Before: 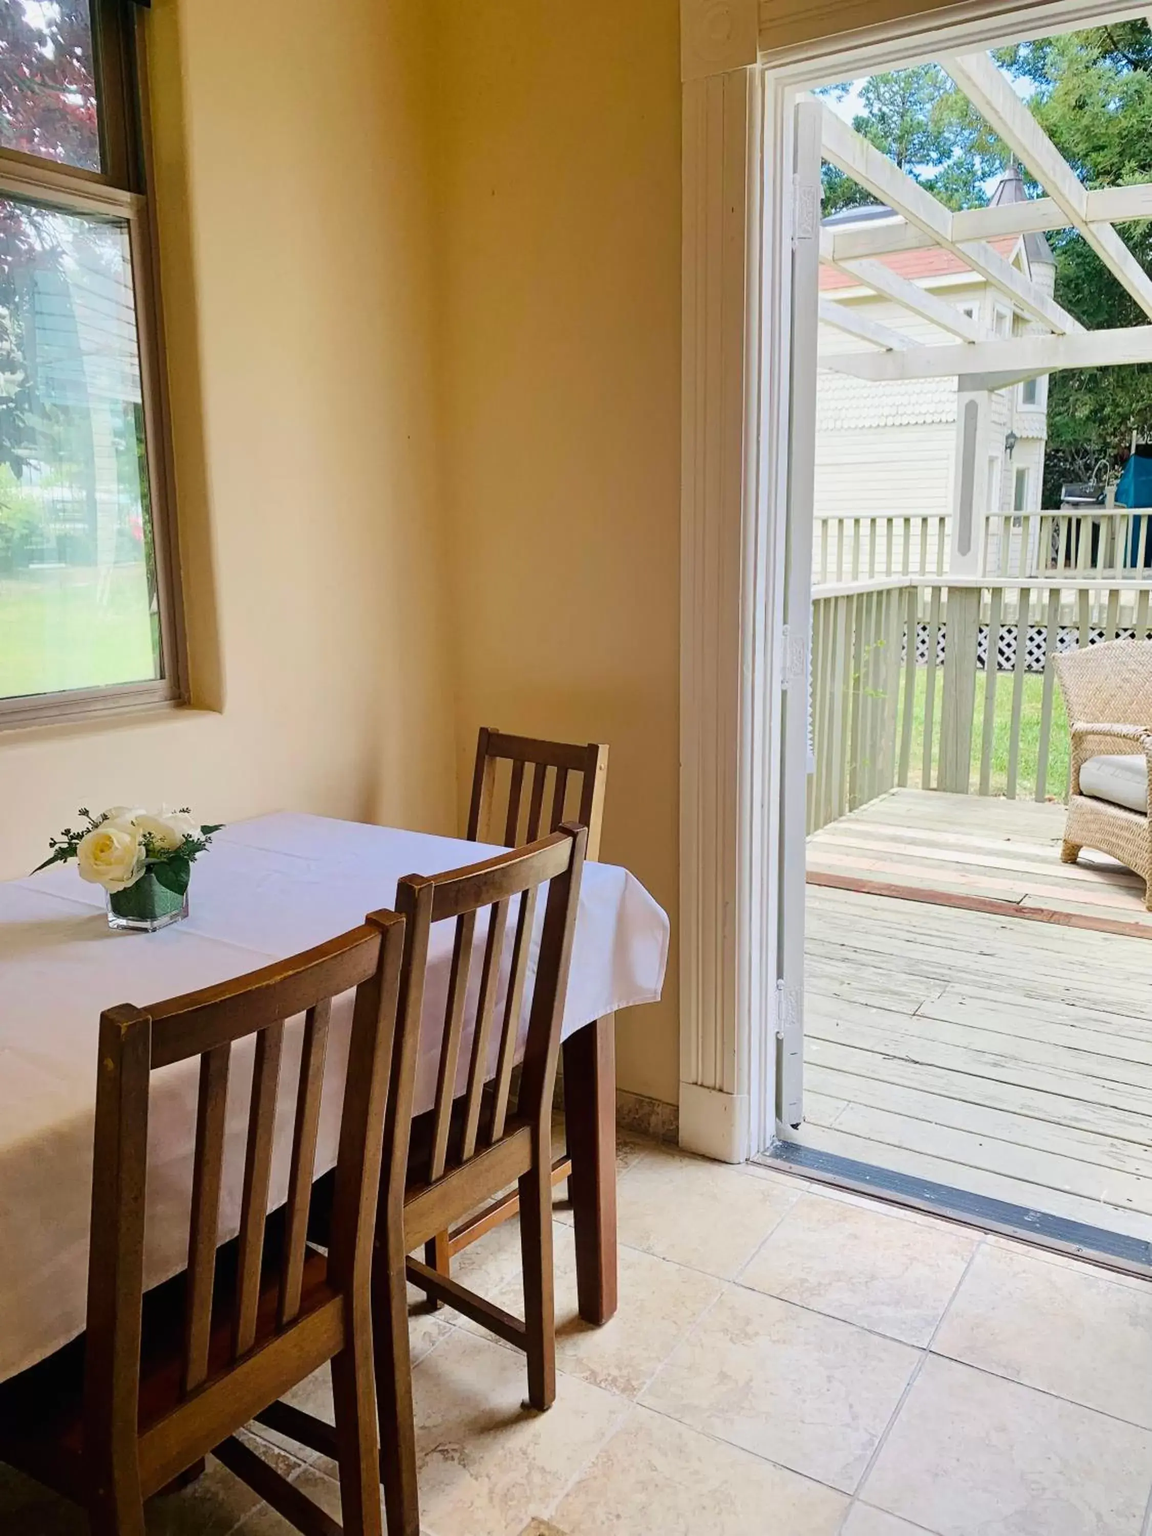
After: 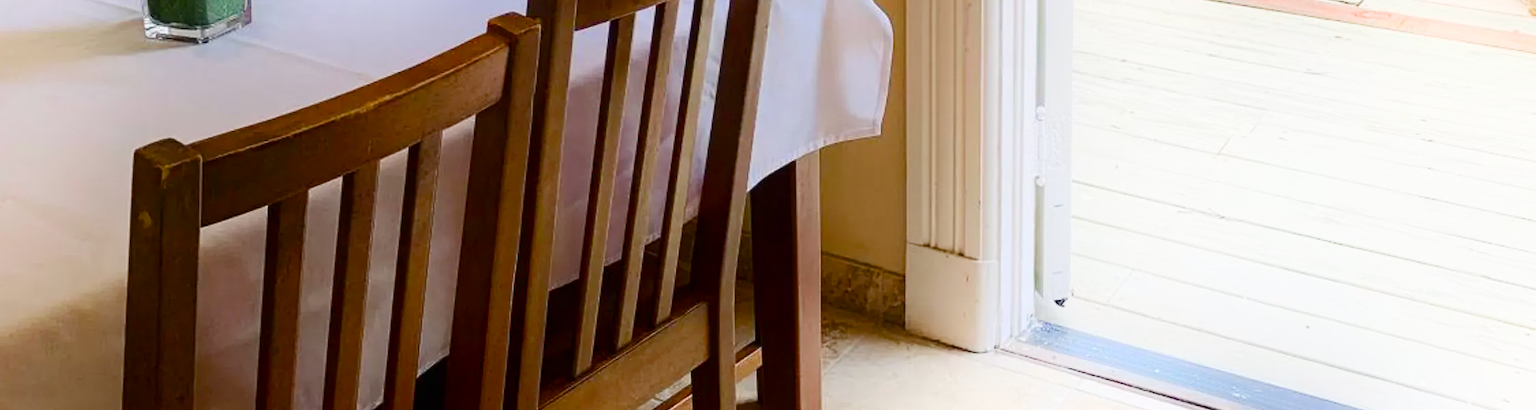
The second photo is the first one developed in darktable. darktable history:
color balance rgb: linear chroma grading › global chroma 7.907%, perceptual saturation grading › global saturation 20%, perceptual saturation grading › highlights -50.309%, perceptual saturation grading › shadows 30.383%
crop and rotate: top 58.624%, bottom 21.283%
shadows and highlights: shadows -89.45, highlights 90.25, soften with gaussian
